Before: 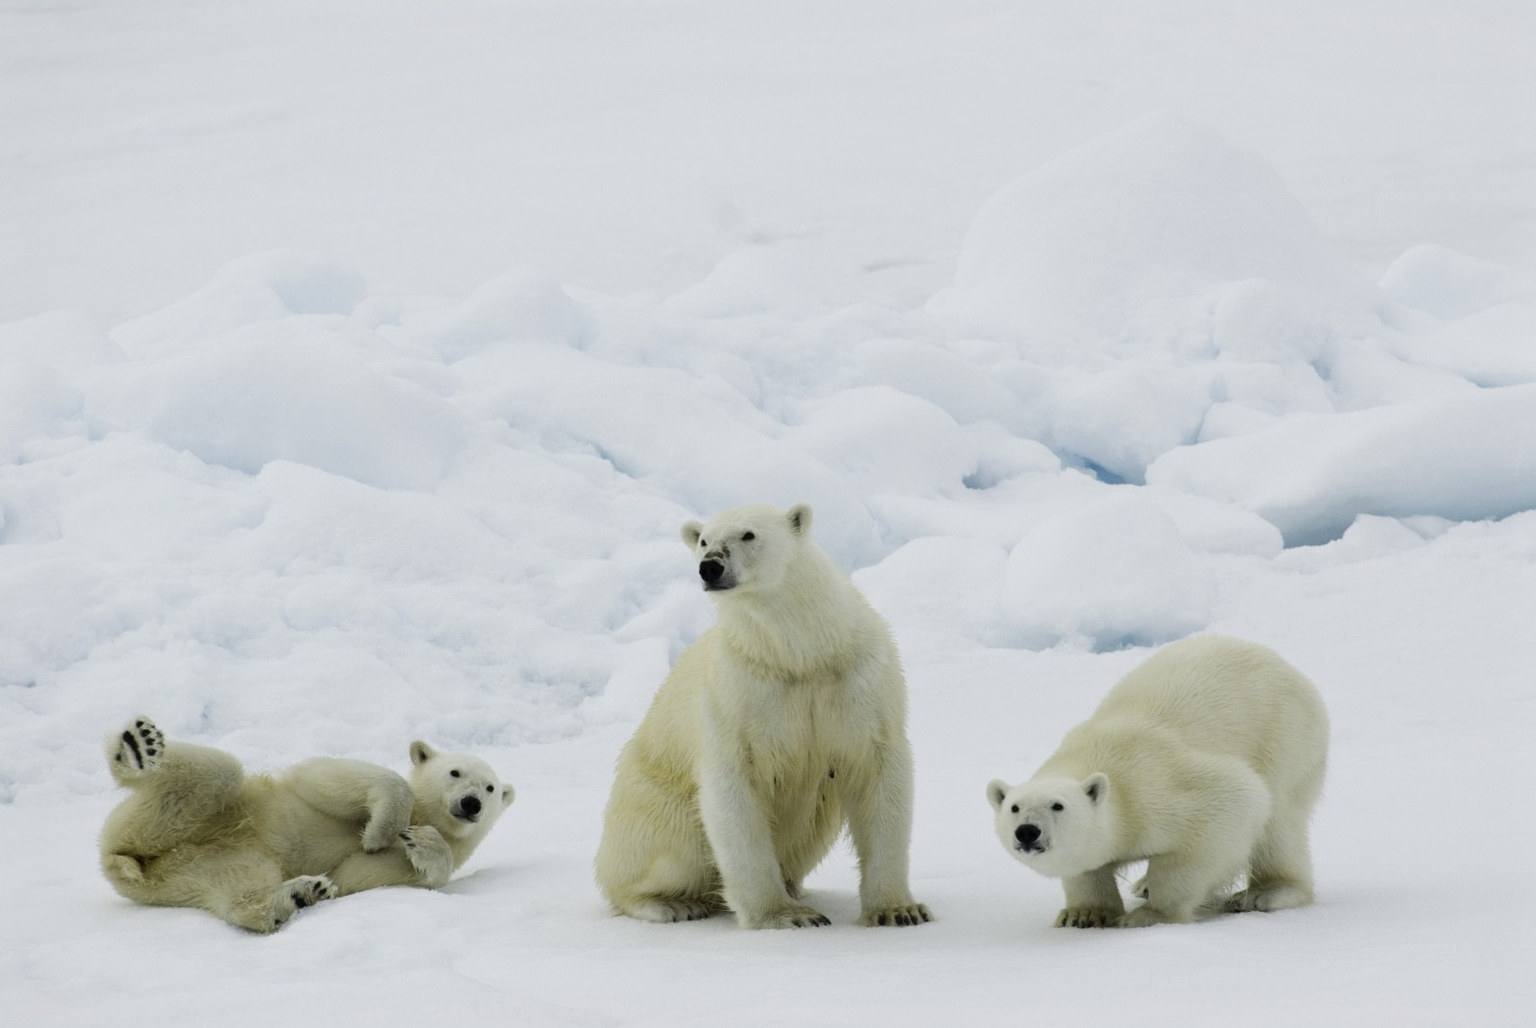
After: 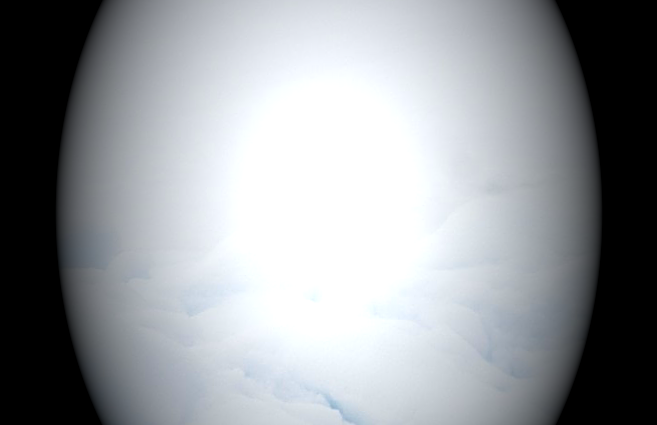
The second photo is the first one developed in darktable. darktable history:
vignetting: fall-off start 15.9%, fall-off radius 100%, brightness -1, saturation 0.5, width/height ratio 0.719
crop and rotate: left 10.817%, top 0.062%, right 47.194%, bottom 53.626%
color contrast: green-magenta contrast 0.96
contrast brightness saturation: contrast 0.07, brightness 0.08, saturation 0.18
sharpen: on, module defaults
exposure: exposure 1.061 EV, compensate highlight preservation false
rotate and perspective: rotation 1.69°, lens shift (vertical) -0.023, lens shift (horizontal) -0.291, crop left 0.025, crop right 0.988, crop top 0.092, crop bottom 0.842
